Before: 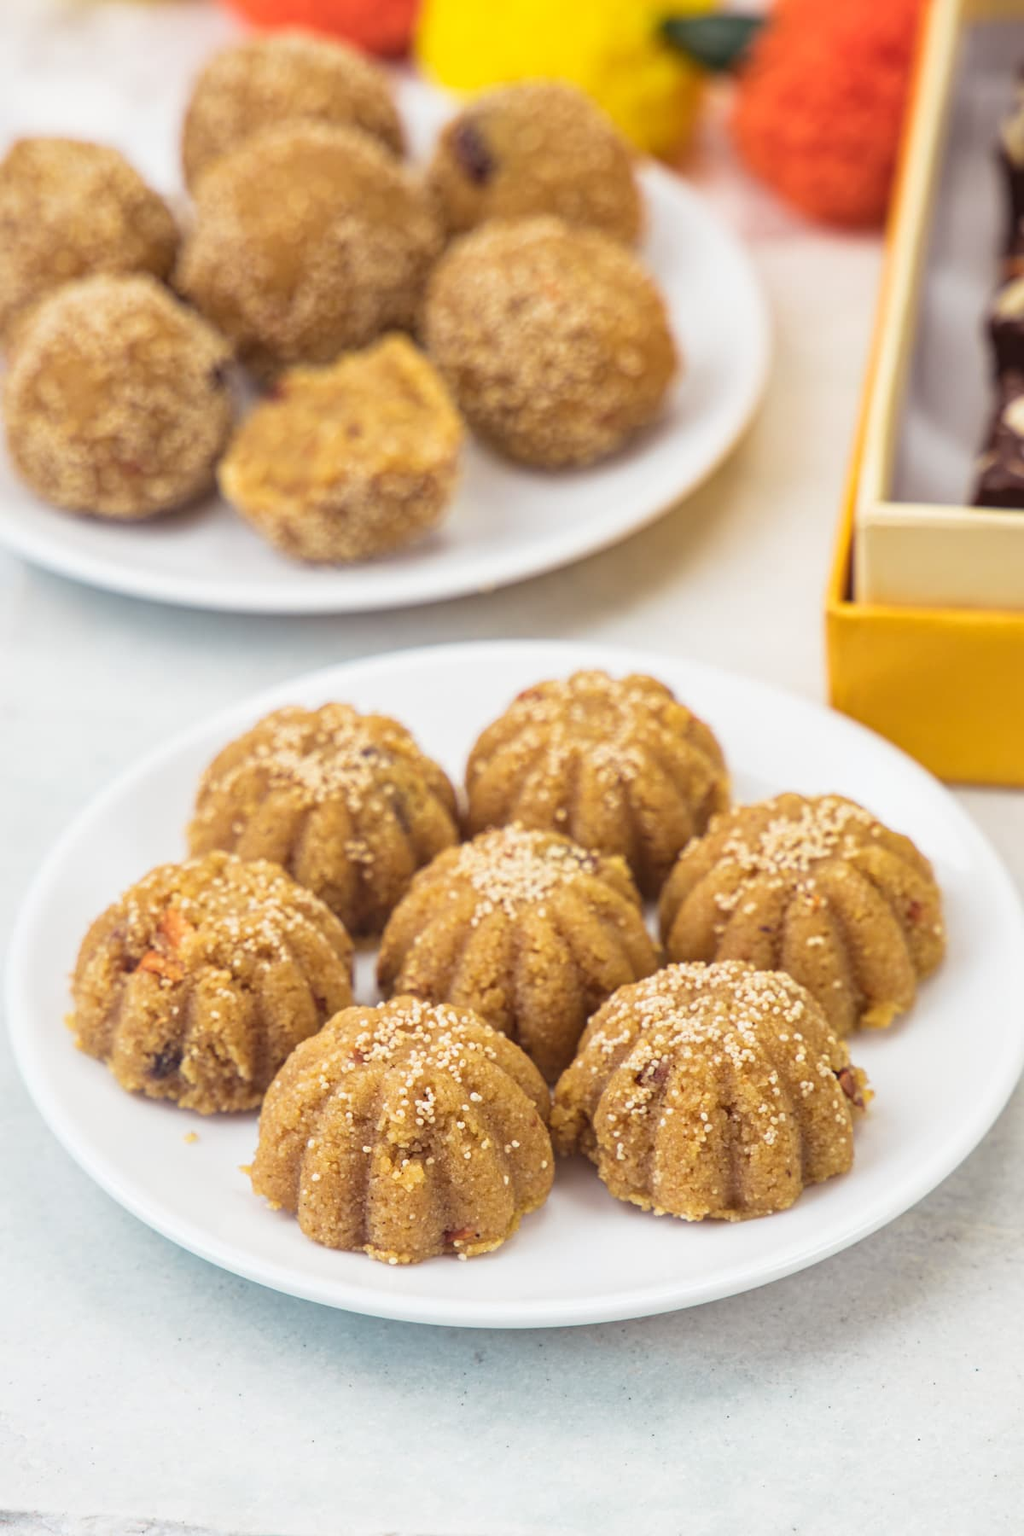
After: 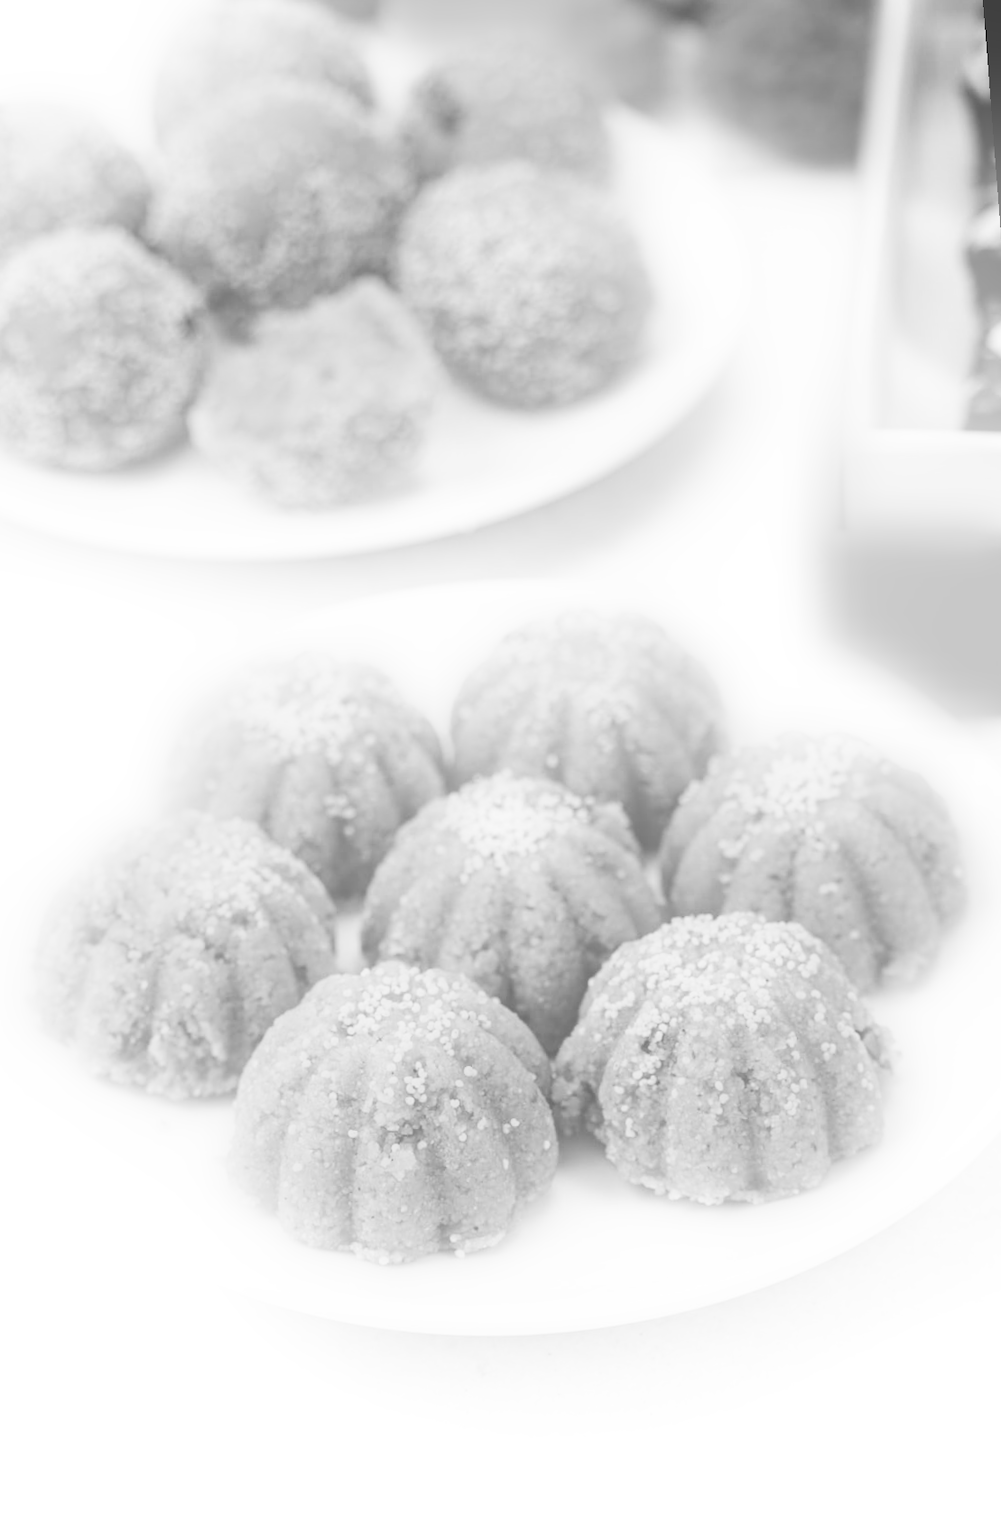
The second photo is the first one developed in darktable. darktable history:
base curve: curves: ch0 [(0, 0) (0.036, 0.025) (0.121, 0.166) (0.206, 0.329) (0.605, 0.79) (1, 1)], preserve colors none
monochrome: size 1
rotate and perspective: rotation -1.68°, lens shift (vertical) -0.146, crop left 0.049, crop right 0.912, crop top 0.032, crop bottom 0.96
bloom: threshold 82.5%, strength 16.25%
